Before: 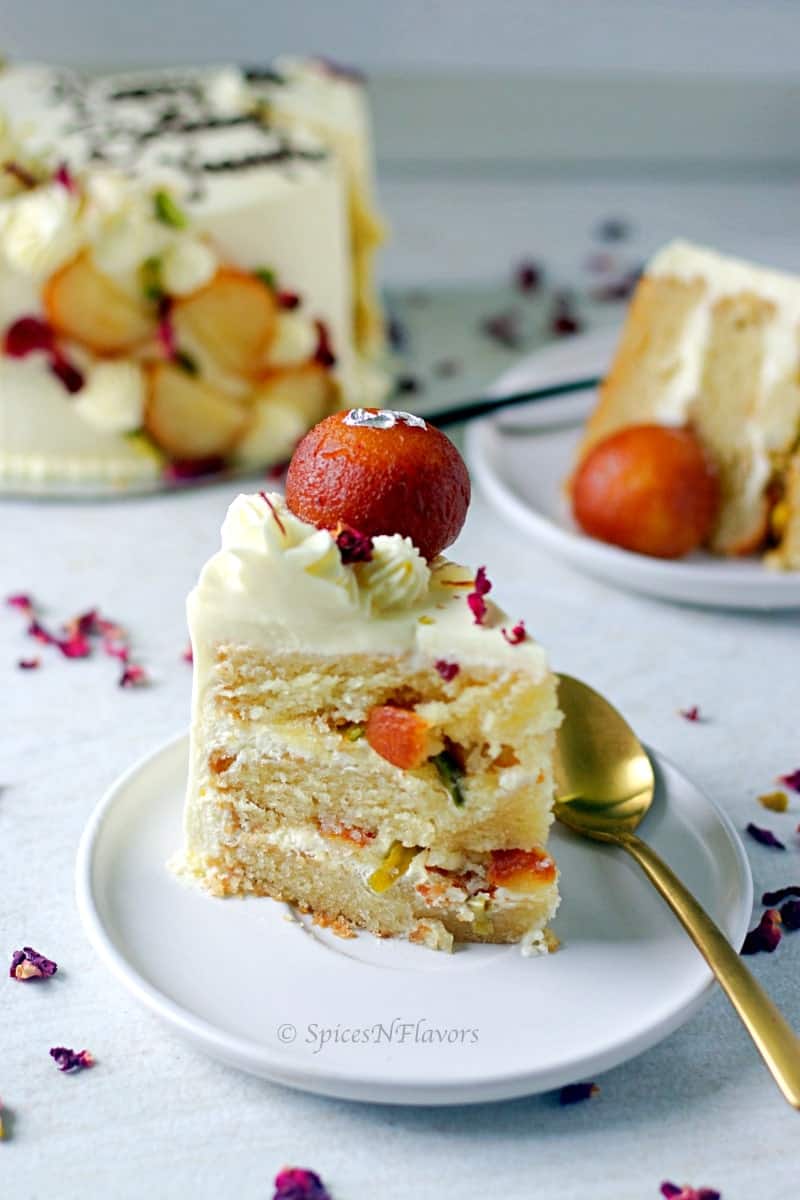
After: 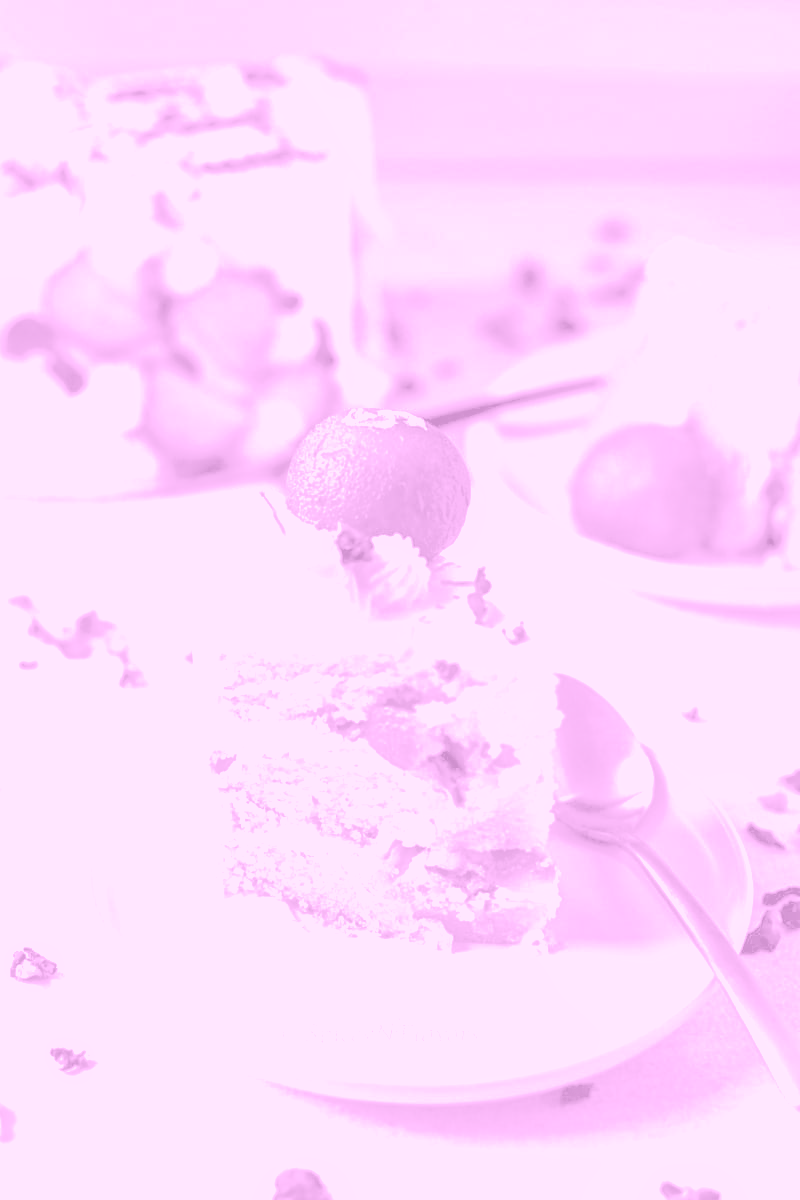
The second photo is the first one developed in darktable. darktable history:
local contrast: on, module defaults
shadows and highlights: on, module defaults
exposure: exposure 1.25 EV, compensate exposure bias true, compensate highlight preservation false
tone equalizer: -7 EV 0.15 EV, -6 EV 0.6 EV, -5 EV 1.15 EV, -4 EV 1.33 EV, -3 EV 1.15 EV, -2 EV 0.6 EV, -1 EV 0.15 EV, mask exposure compensation -0.5 EV
colorize: hue 331.2°, saturation 75%, source mix 30.28%, lightness 70.52%, version 1
